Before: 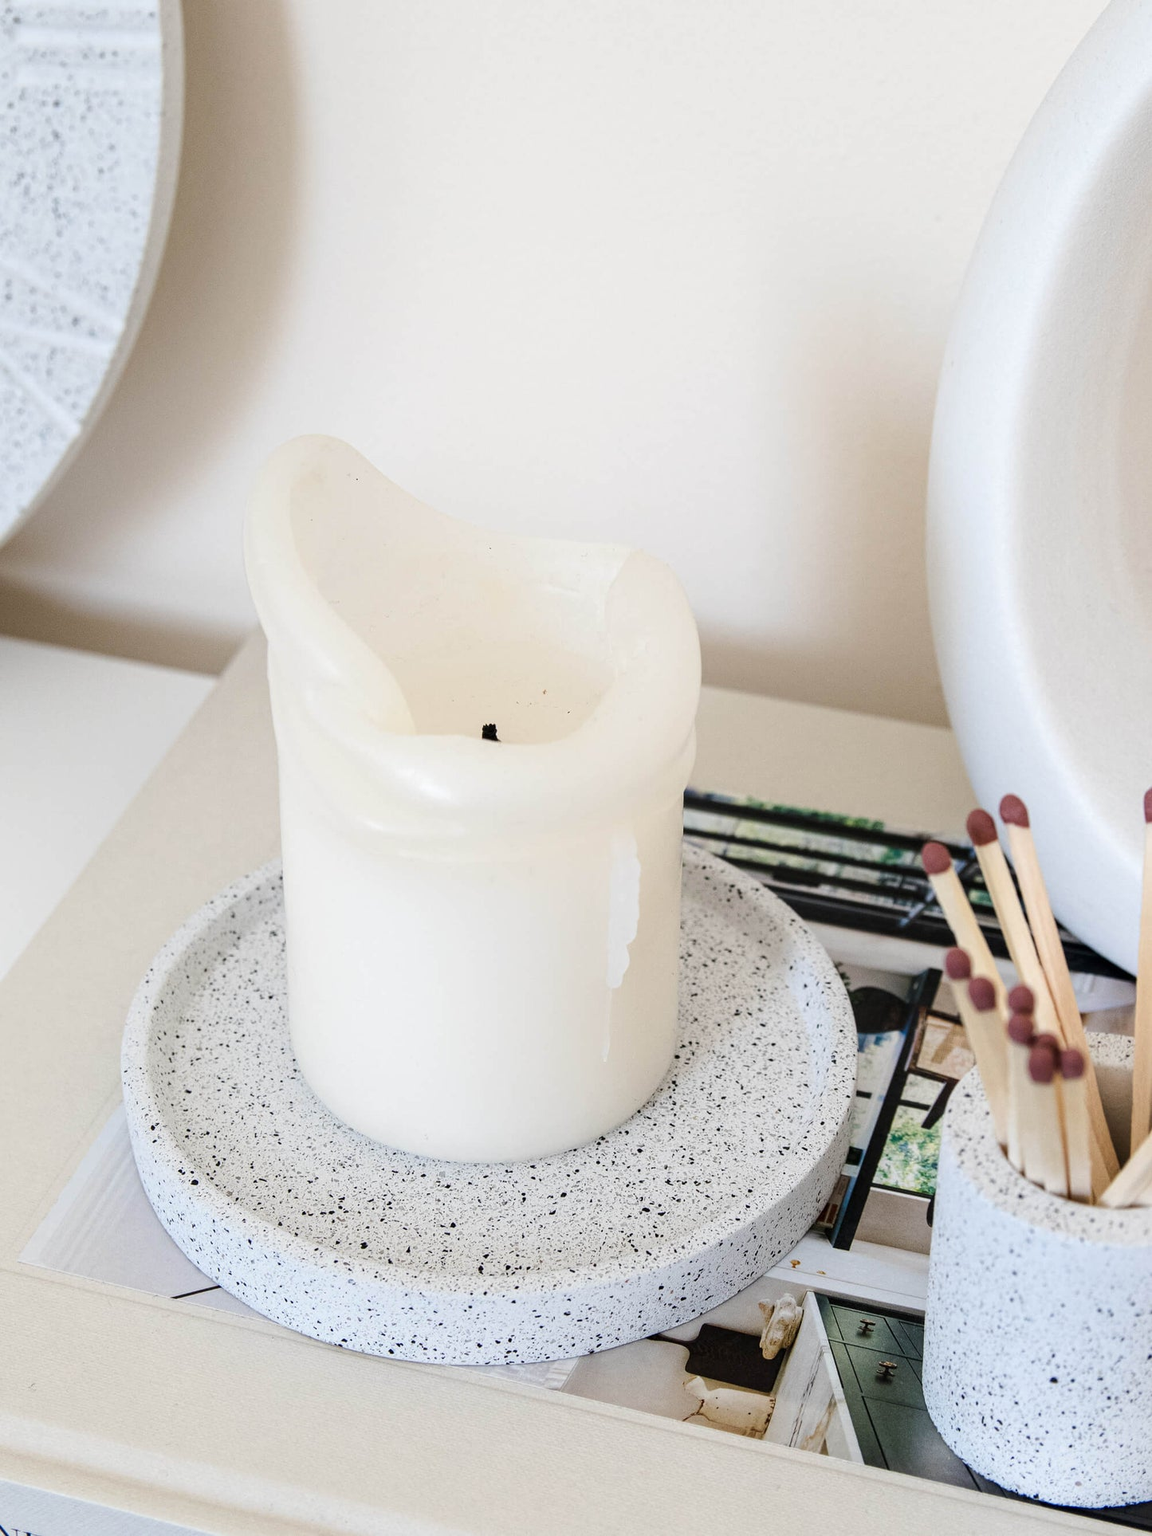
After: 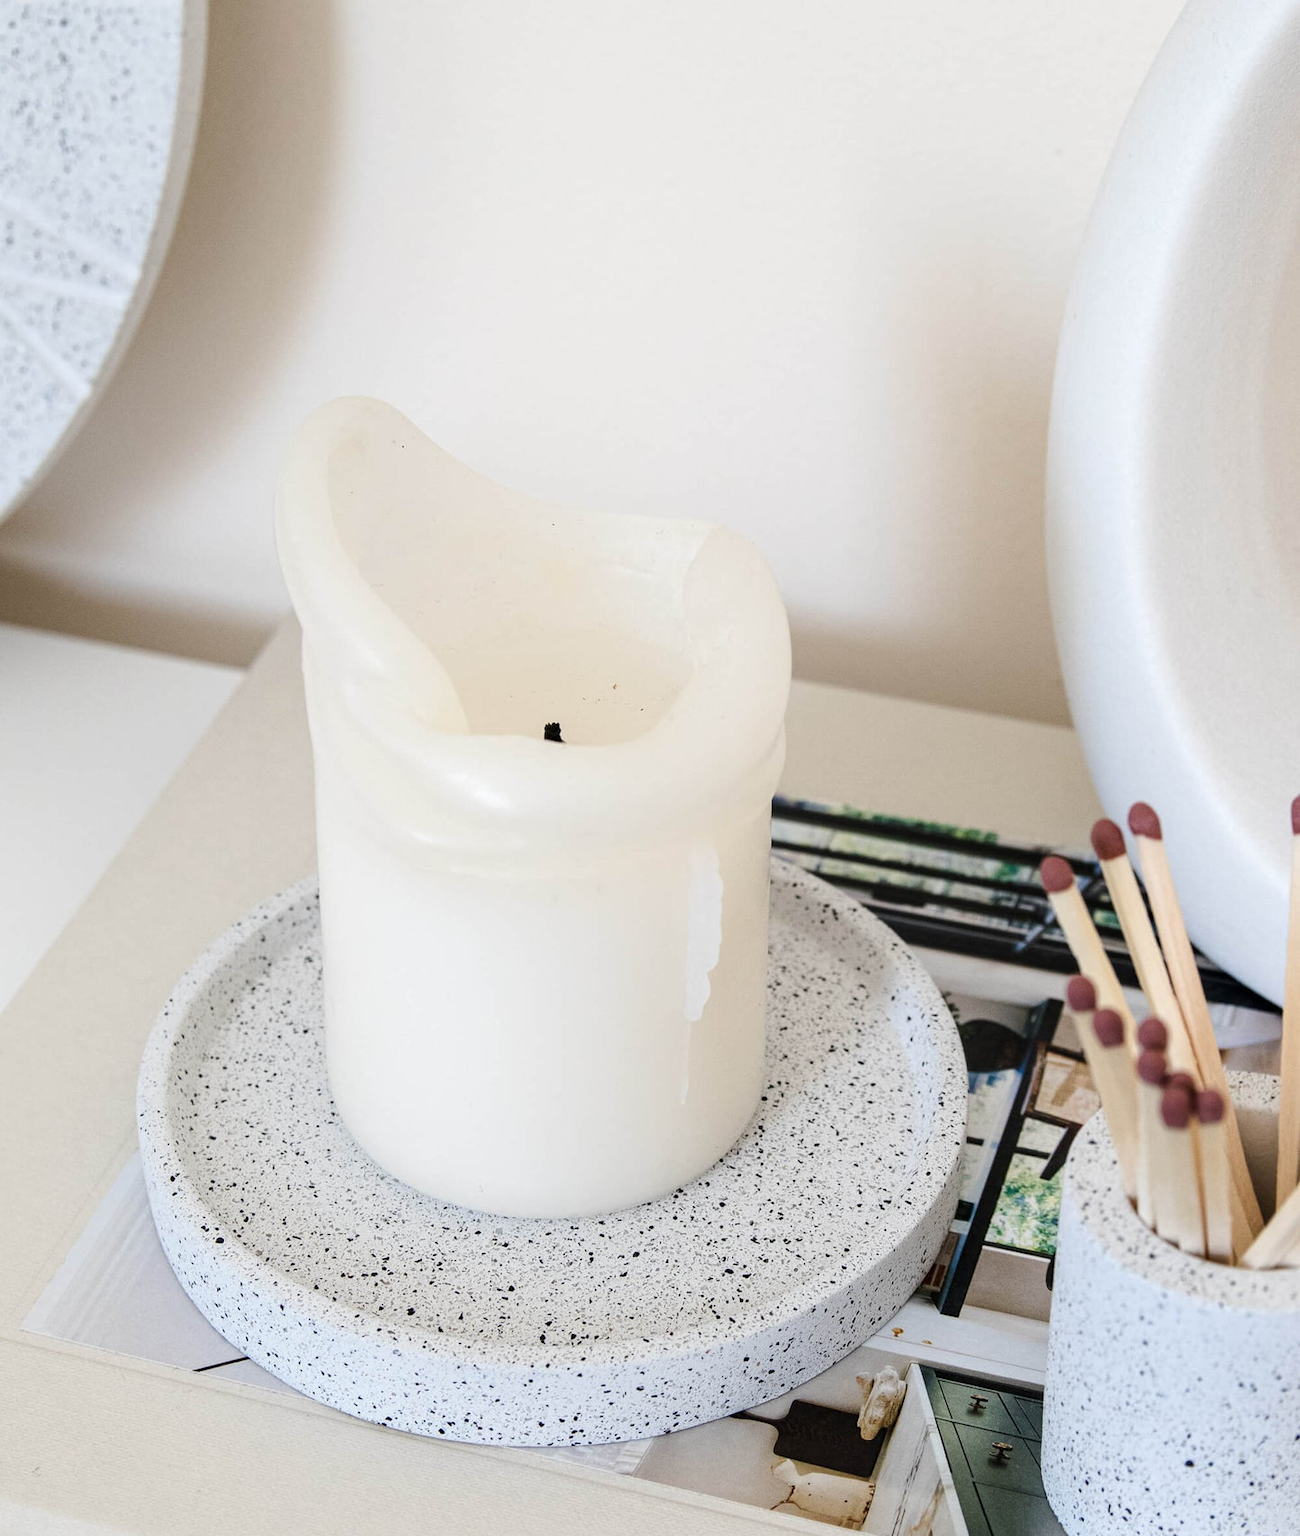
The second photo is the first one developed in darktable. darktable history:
crop and rotate: top 5.476%, bottom 5.891%
